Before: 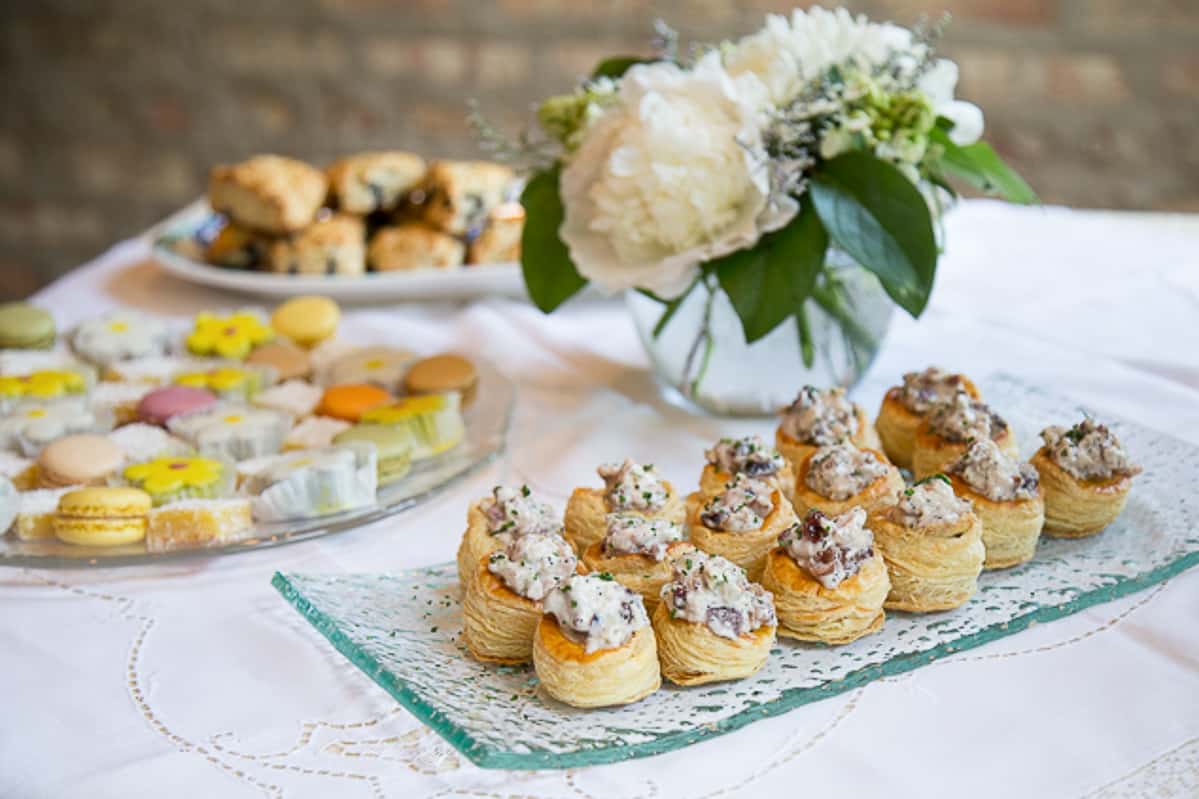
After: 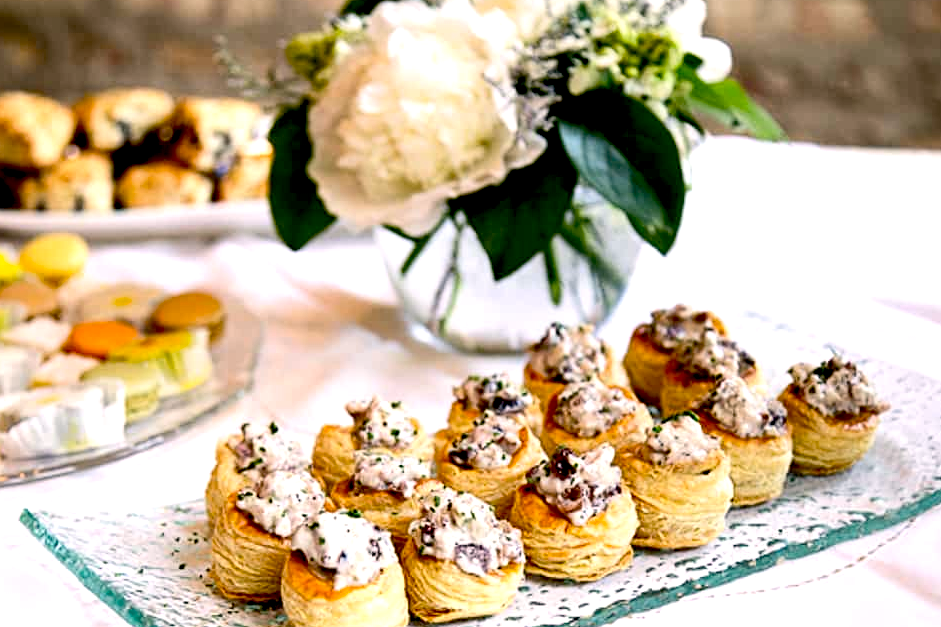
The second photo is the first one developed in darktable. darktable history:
tone equalizer: -8 EV -0.726 EV, -7 EV -0.669 EV, -6 EV -0.565 EV, -5 EV -0.366 EV, -3 EV 0.37 EV, -2 EV 0.6 EV, -1 EV 0.691 EV, +0 EV 0.76 EV, edges refinement/feathering 500, mask exposure compensation -1.57 EV, preserve details no
crop and rotate: left 21.08%, top 7.934%, right 0.424%, bottom 13.56%
exposure: black level correction 0.057, compensate highlight preservation false
color correction: highlights a* 7.12, highlights b* 4.14
